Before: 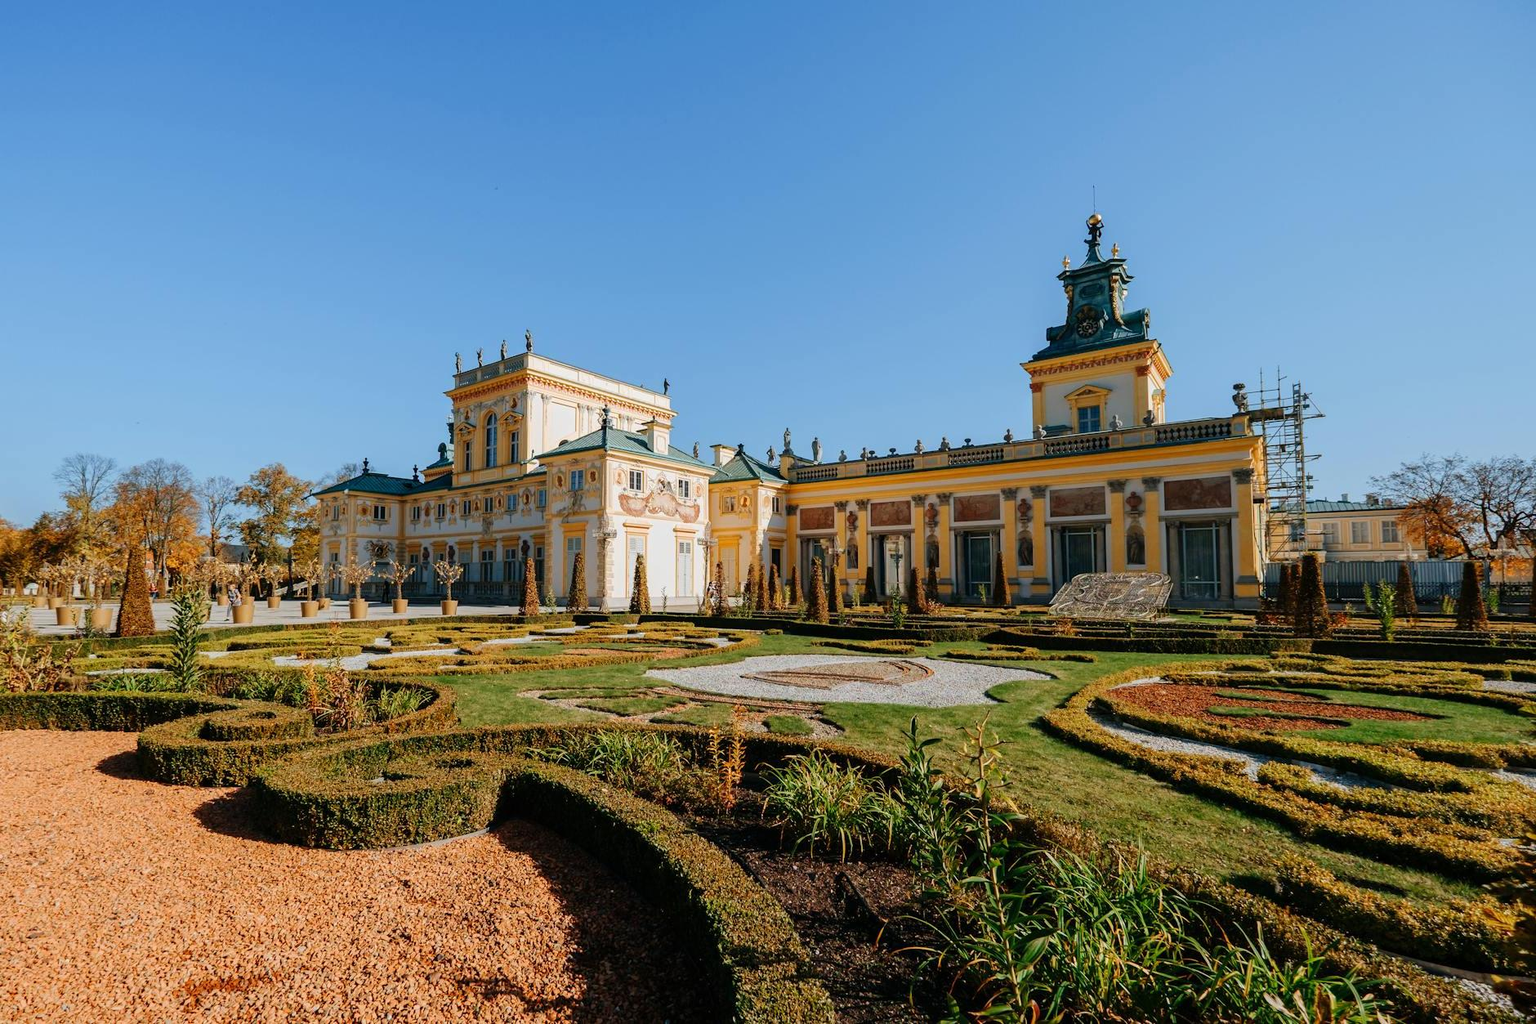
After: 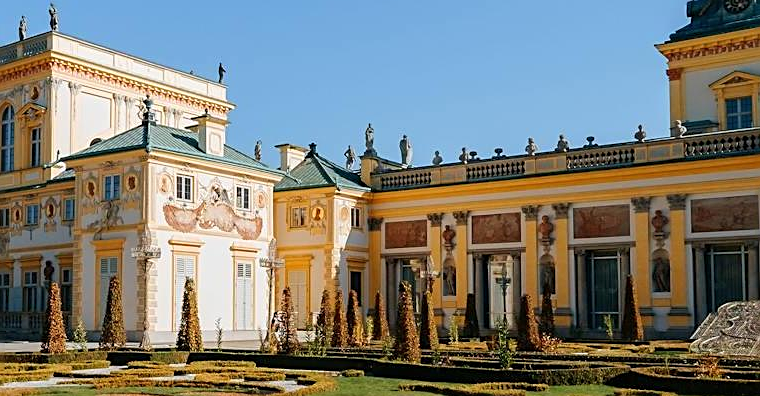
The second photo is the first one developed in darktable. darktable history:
crop: left 31.617%, top 31.99%, right 27.765%, bottom 35.716%
exposure: exposure 0.073 EV, compensate highlight preservation false
sharpen: on, module defaults
